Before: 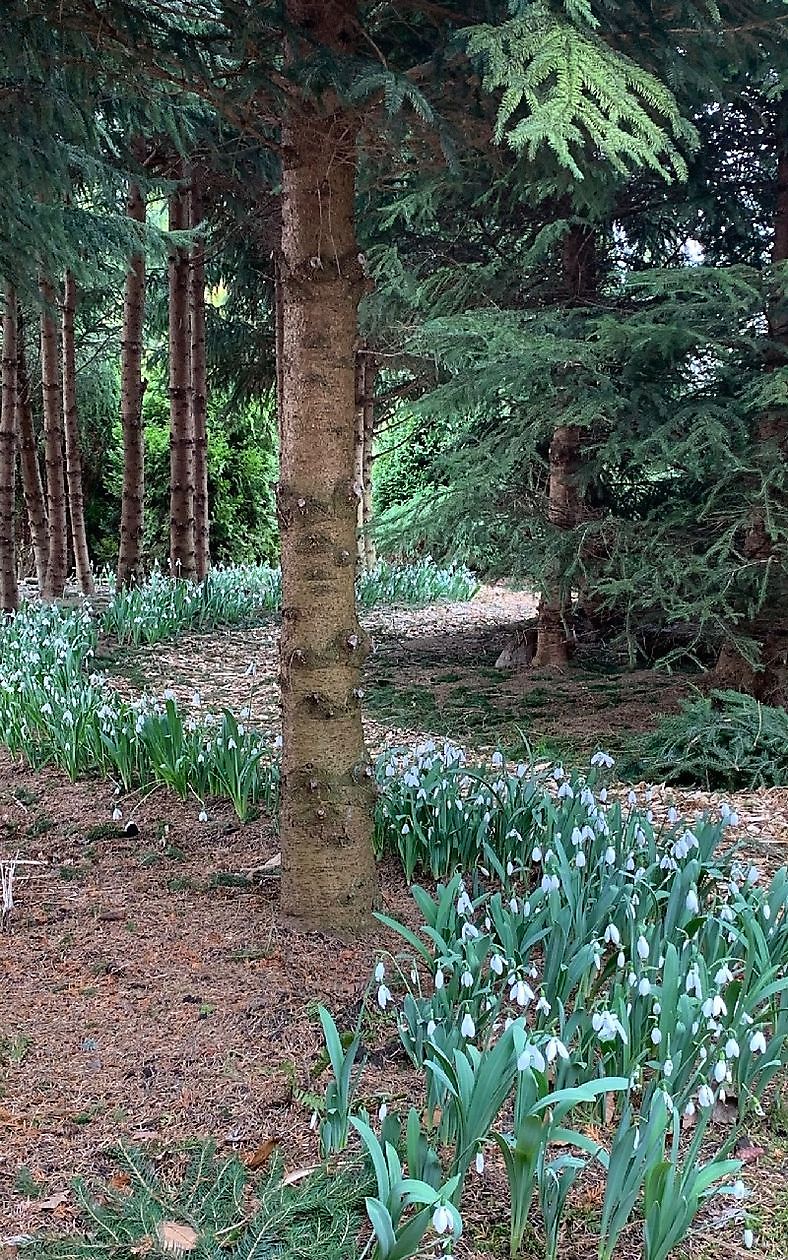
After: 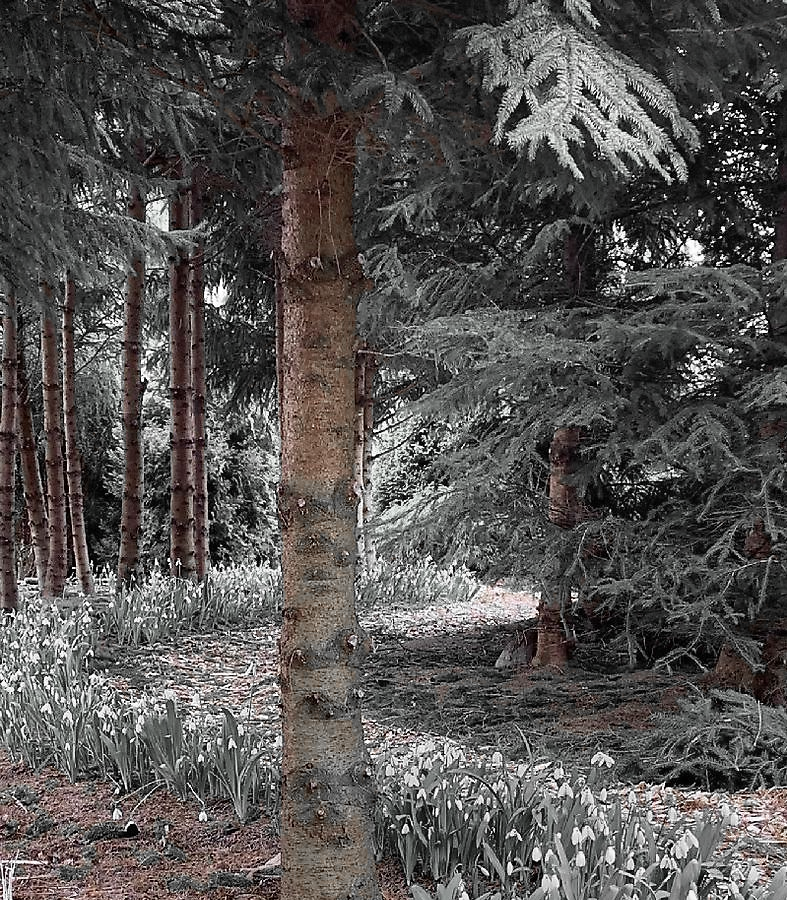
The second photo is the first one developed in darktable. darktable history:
color zones: curves: ch0 [(0, 0.497) (0.096, 0.361) (0.221, 0.538) (0.429, 0.5) (0.571, 0.5) (0.714, 0.5) (0.857, 0.5) (1, 0.497)]; ch1 [(0, 0.5) (0.143, 0.5) (0.257, -0.002) (0.429, 0.04) (0.571, -0.001) (0.714, -0.015) (0.857, 0.024) (1, 0.5)]
crop: right 0%, bottom 28.516%
